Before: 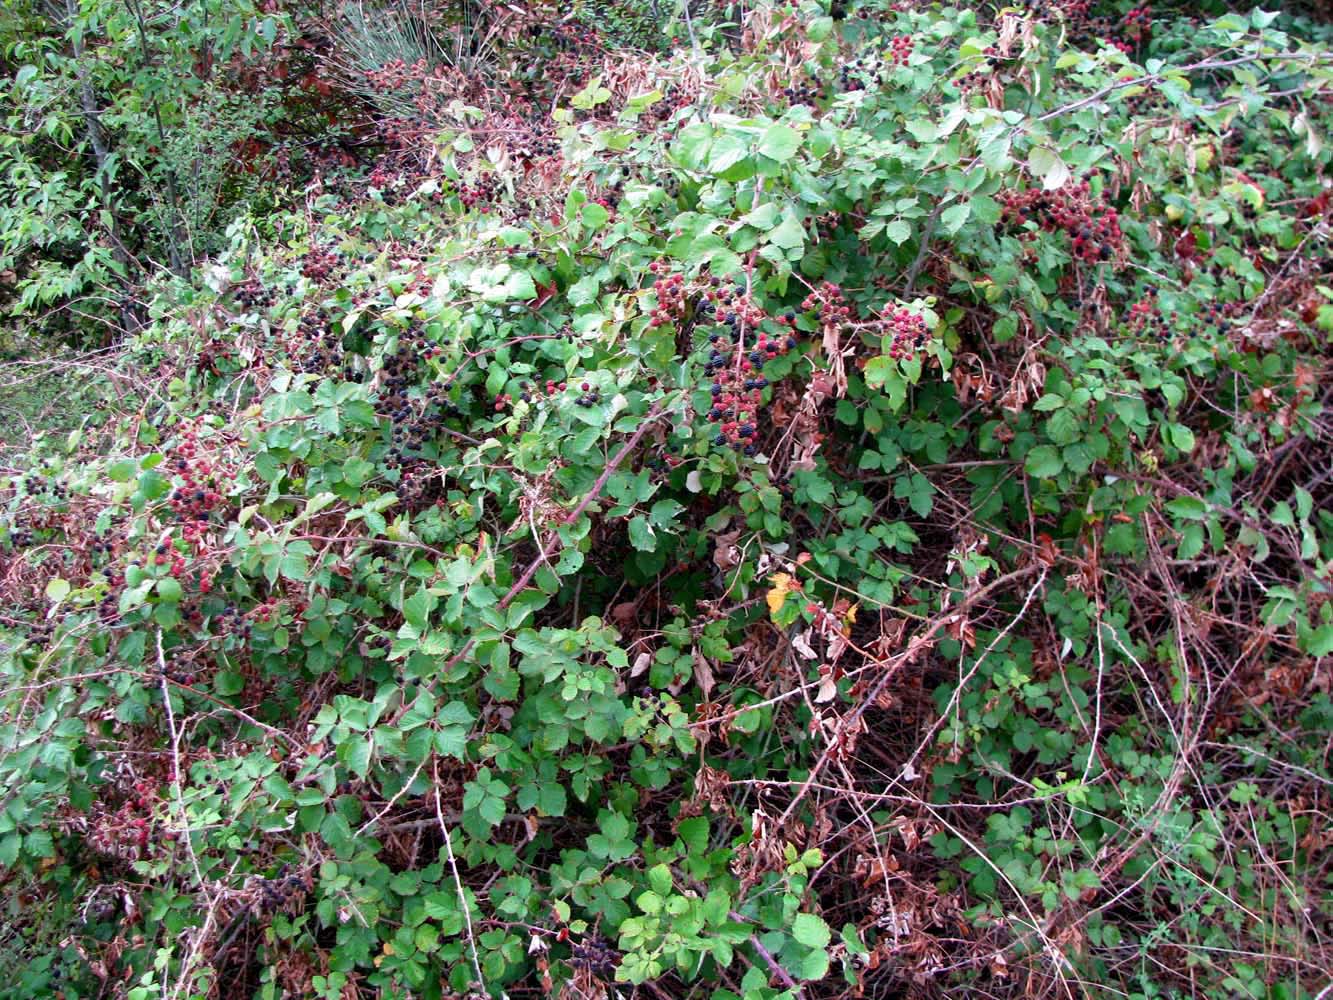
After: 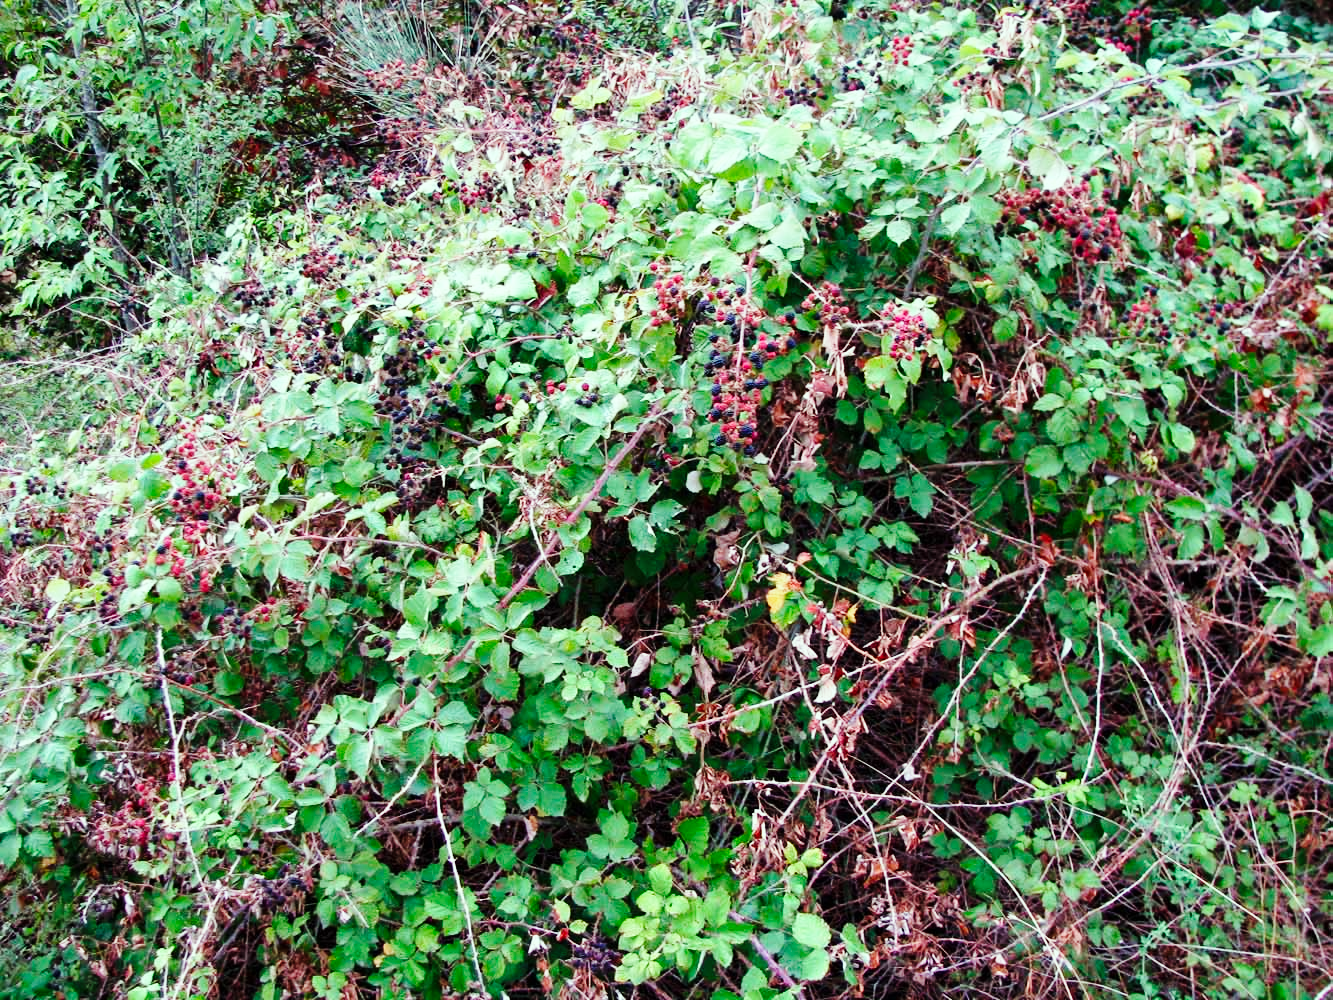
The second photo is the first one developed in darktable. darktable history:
color correction: highlights a* -8, highlights b* 3.1
base curve: curves: ch0 [(0, 0) (0.032, 0.025) (0.121, 0.166) (0.206, 0.329) (0.605, 0.79) (1, 1)], preserve colors none
